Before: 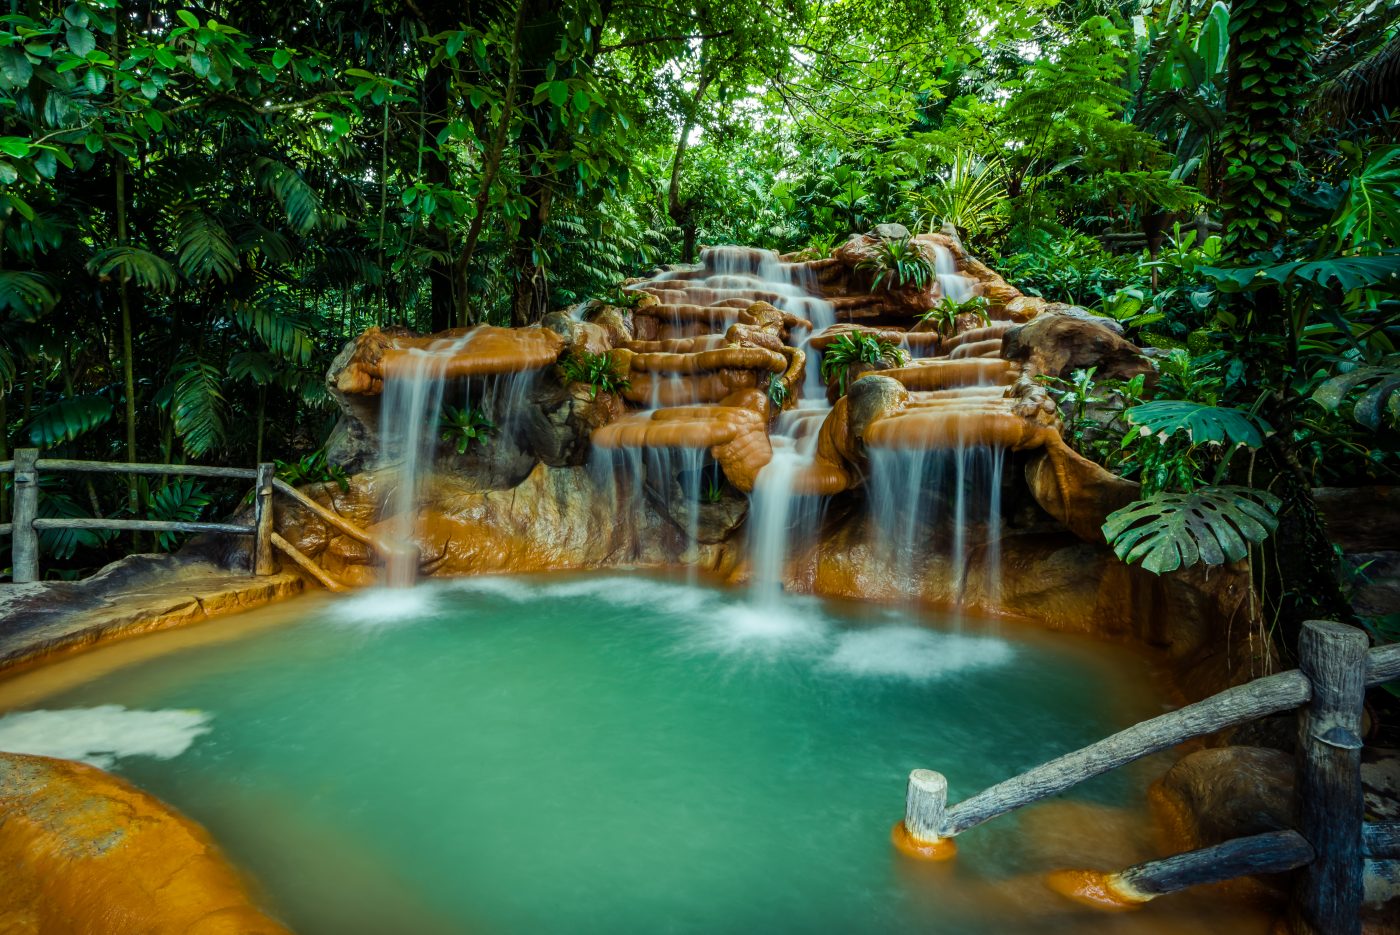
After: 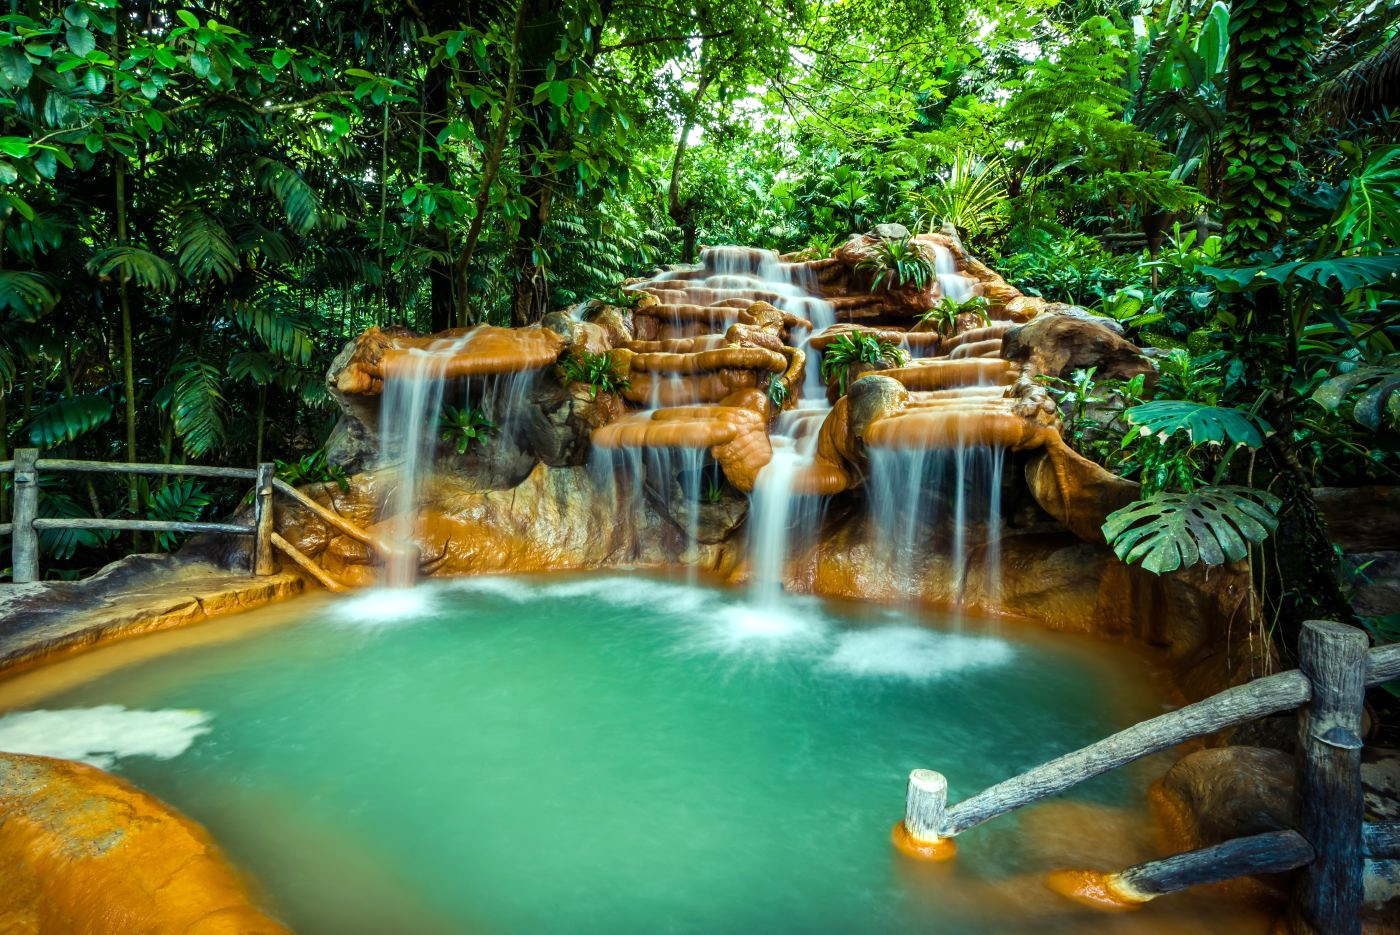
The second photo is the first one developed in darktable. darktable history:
exposure: exposure 0.58 EV, compensate highlight preservation false
